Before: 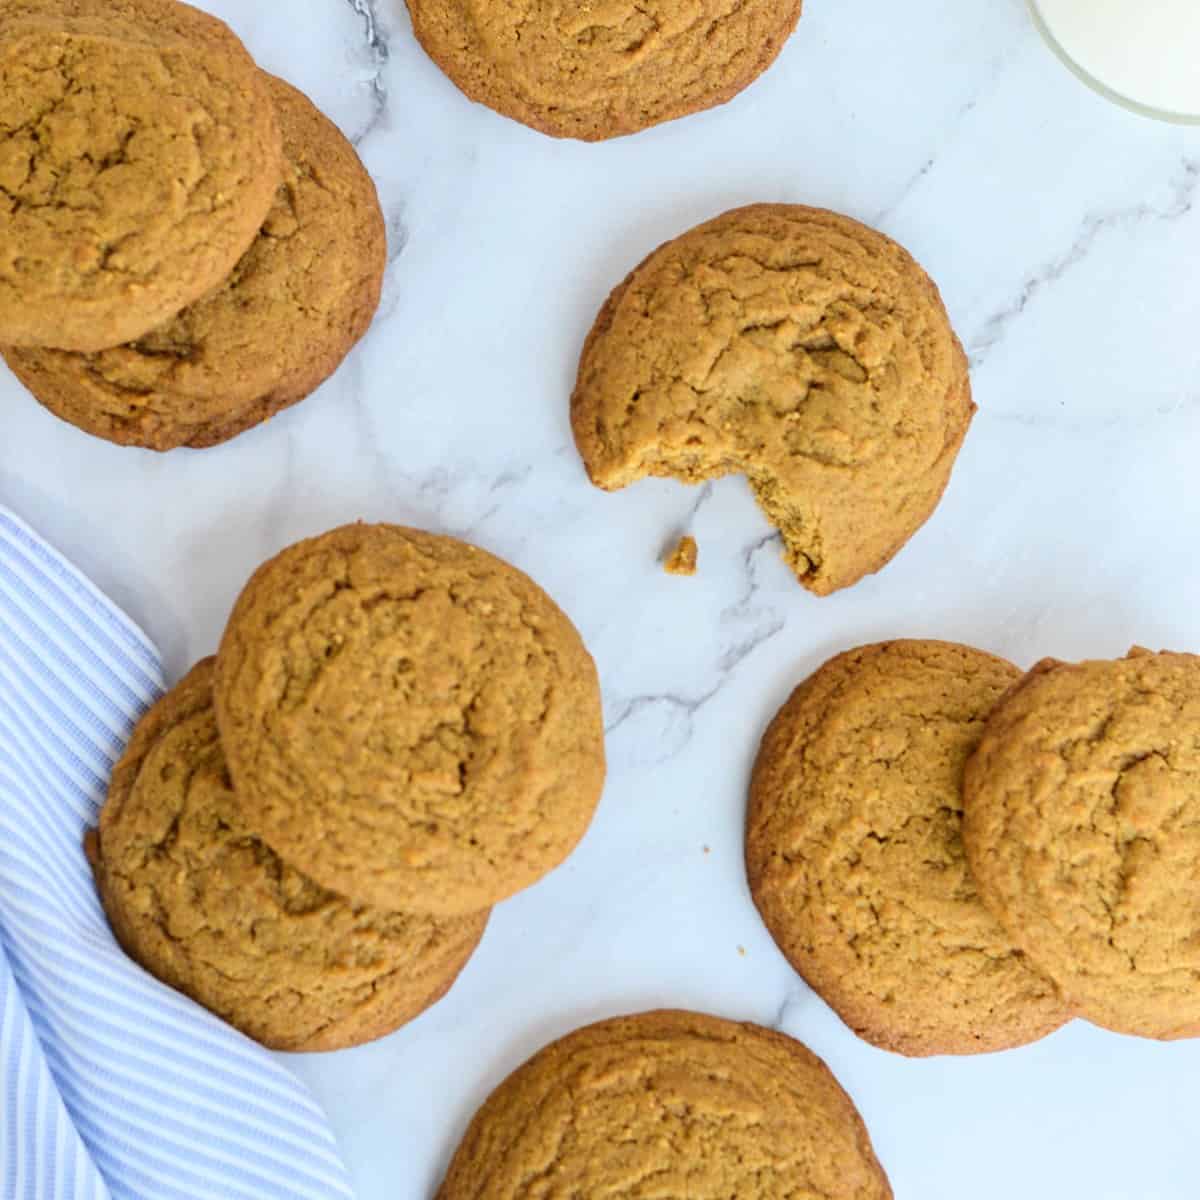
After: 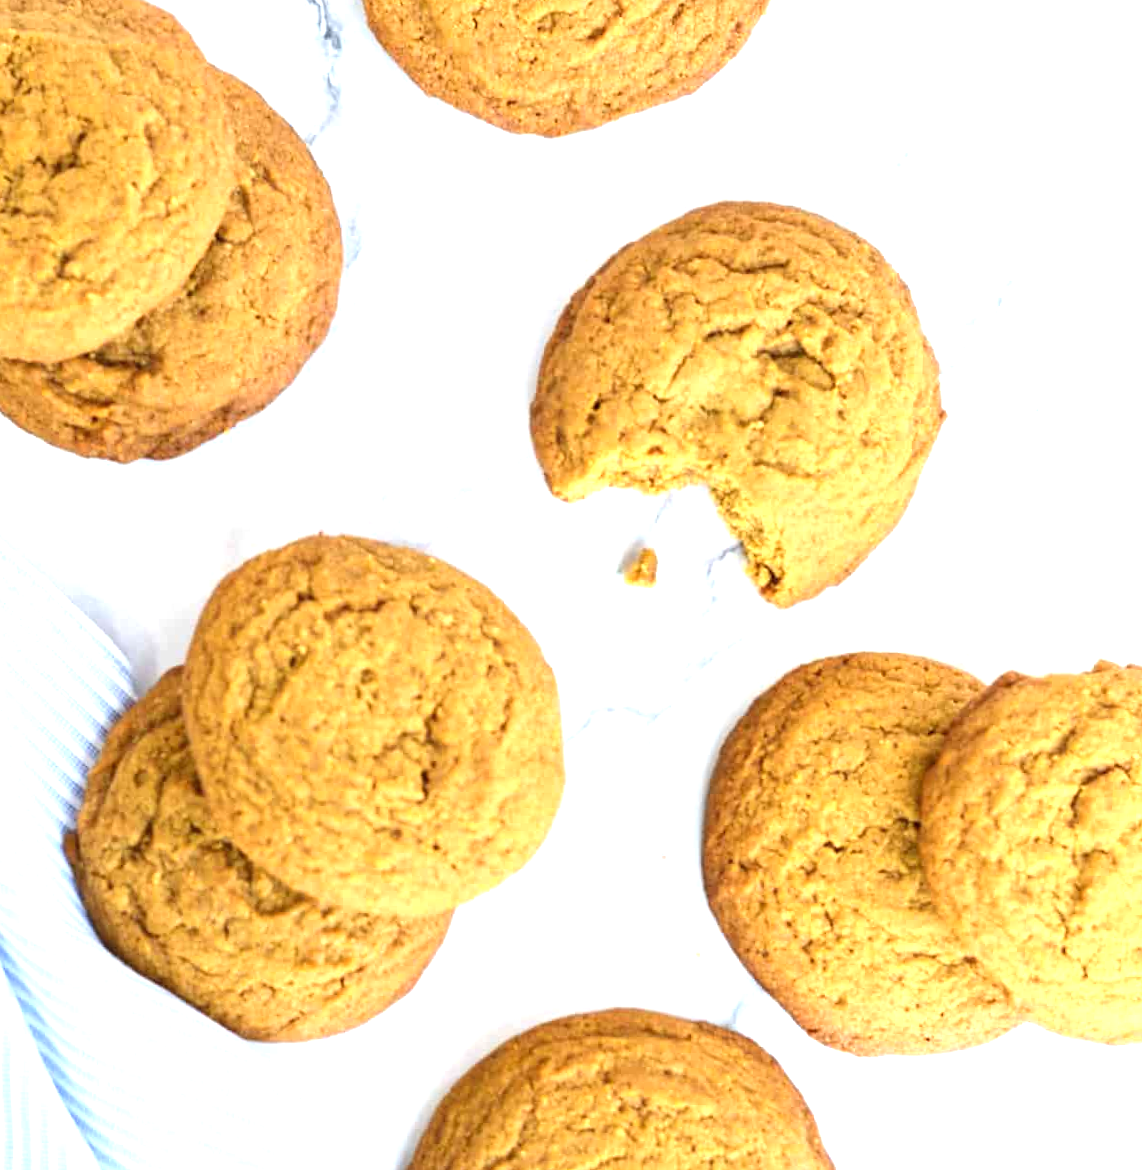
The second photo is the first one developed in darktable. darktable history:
rotate and perspective: rotation 0.074°, lens shift (vertical) 0.096, lens shift (horizontal) -0.041, crop left 0.043, crop right 0.952, crop top 0.024, crop bottom 0.979
exposure: black level correction 0, exposure 1.1 EV, compensate highlight preservation false
